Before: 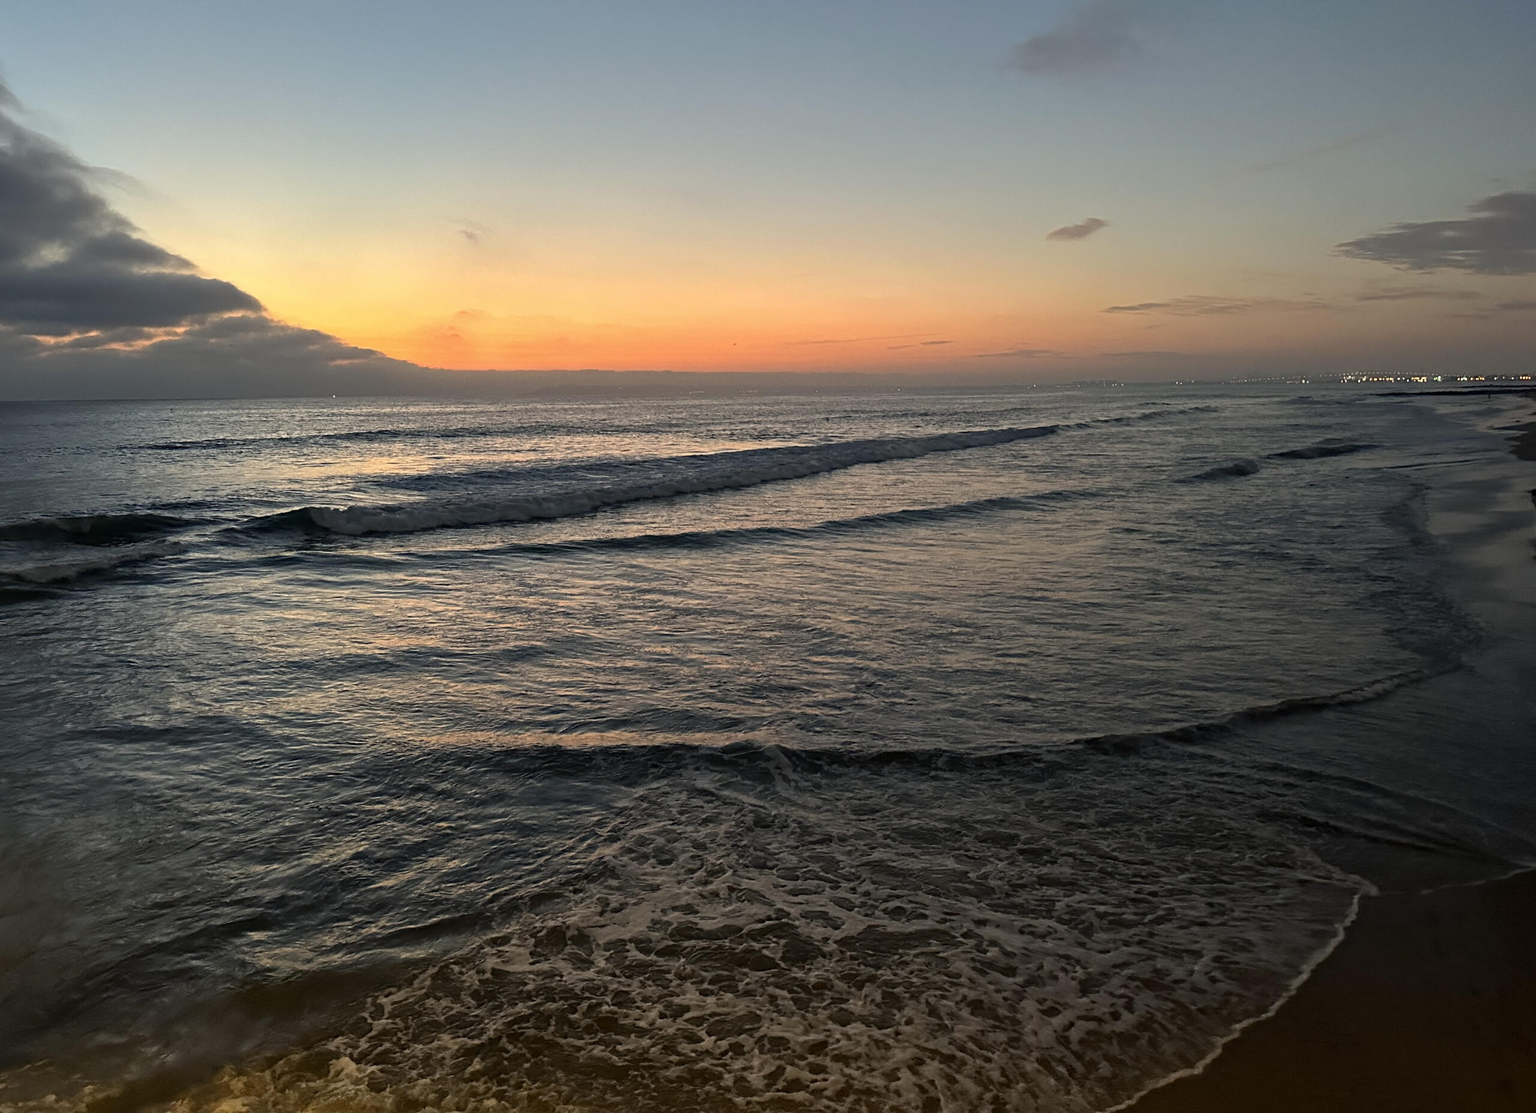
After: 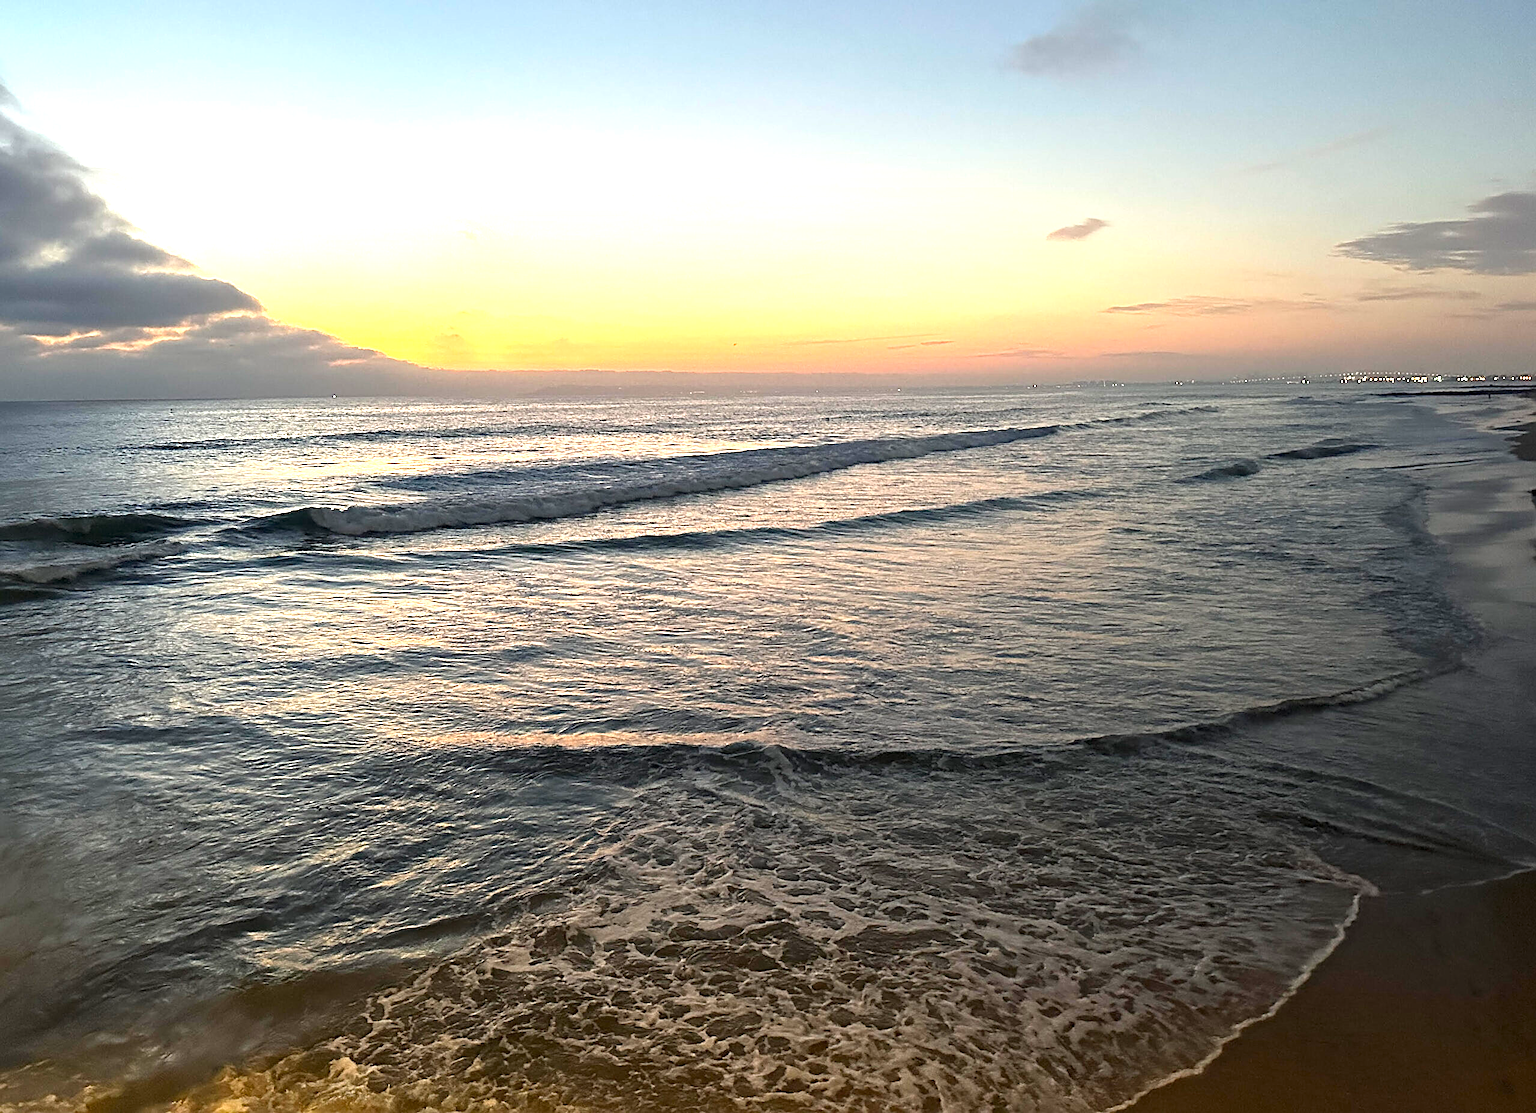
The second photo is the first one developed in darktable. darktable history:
sharpen: on, module defaults
exposure: black level correction 0, exposure 1.388 EV, compensate exposure bias true, compensate highlight preservation false
